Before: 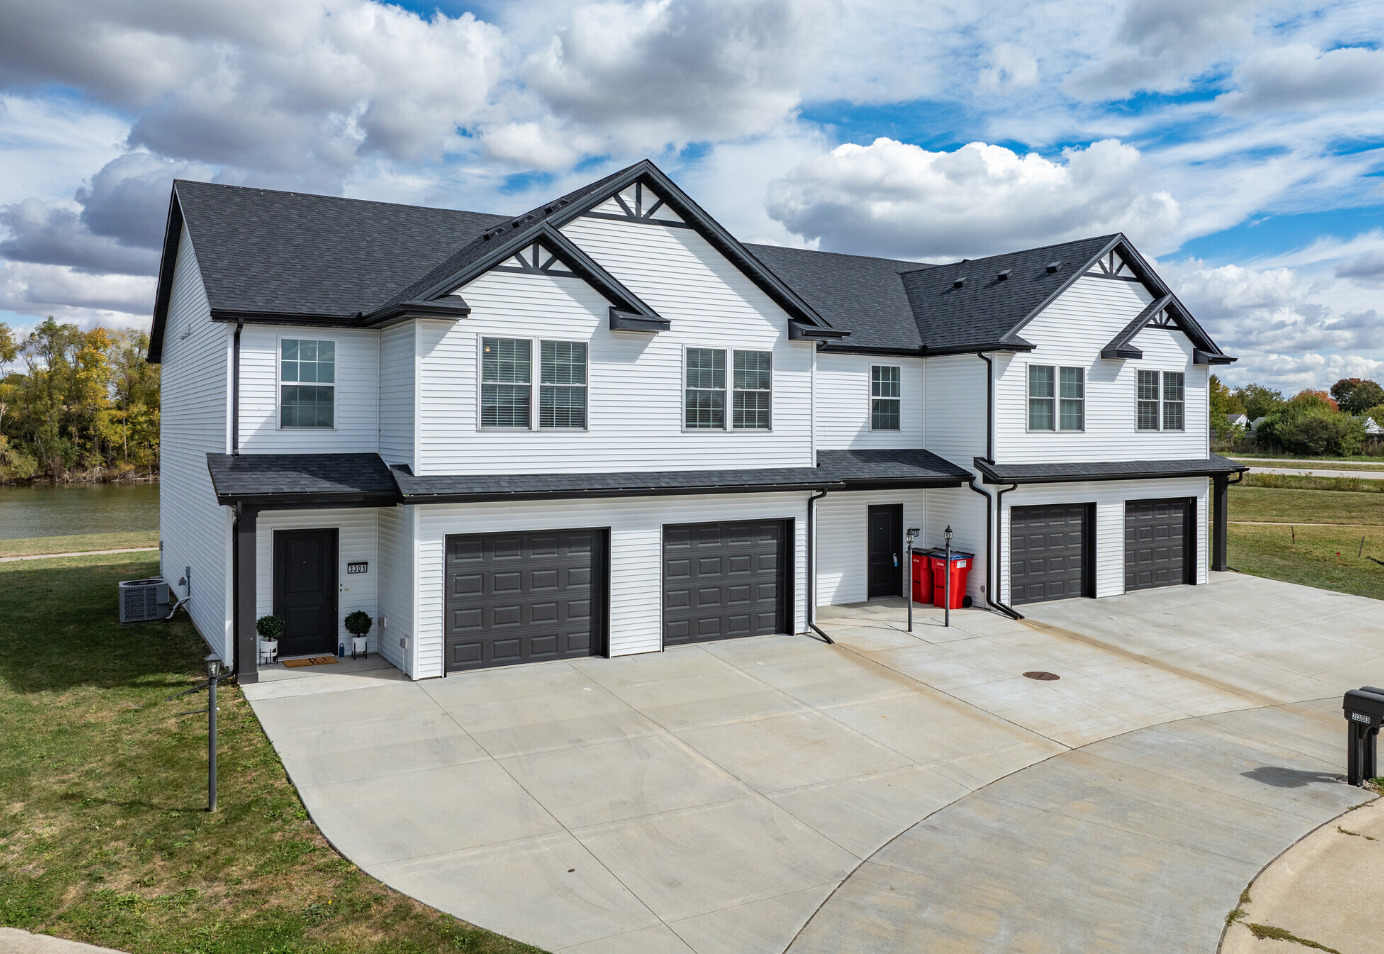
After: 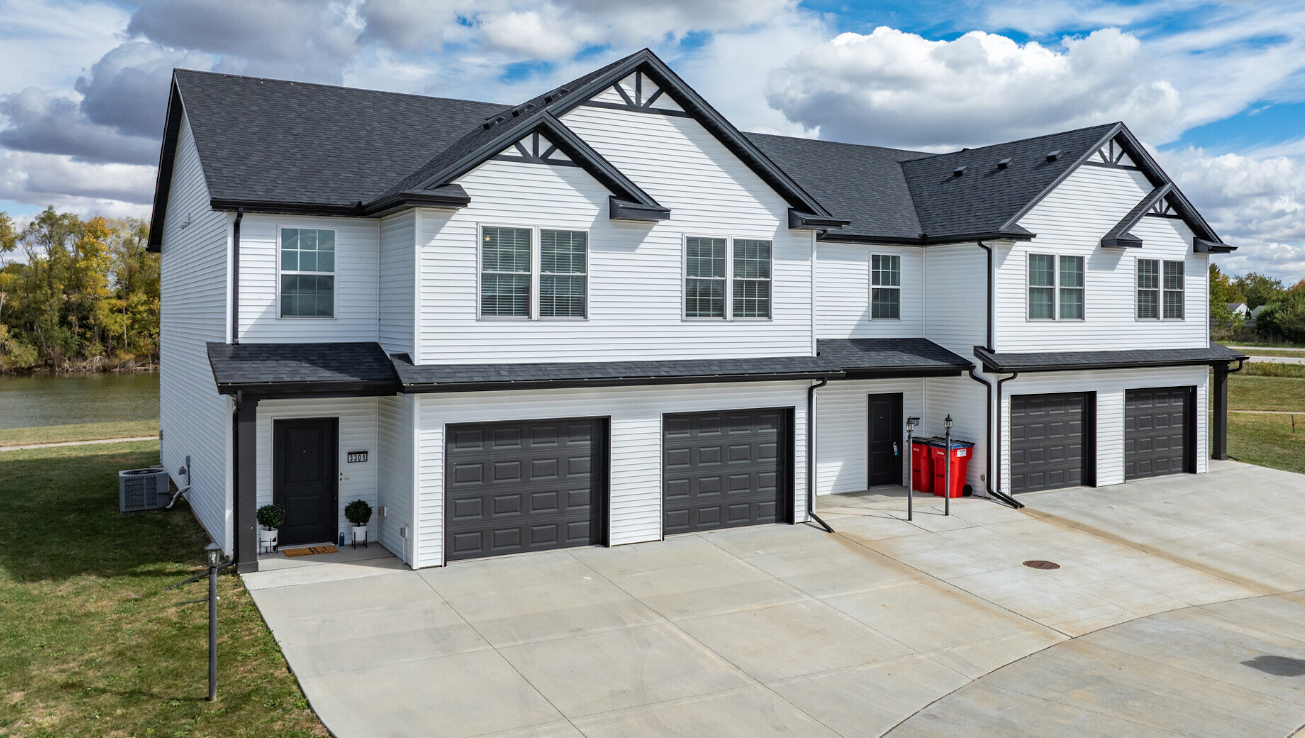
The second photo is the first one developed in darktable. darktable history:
tone equalizer: on, module defaults
crop and rotate: angle 0.026°, top 11.69%, right 5.576%, bottom 10.895%
